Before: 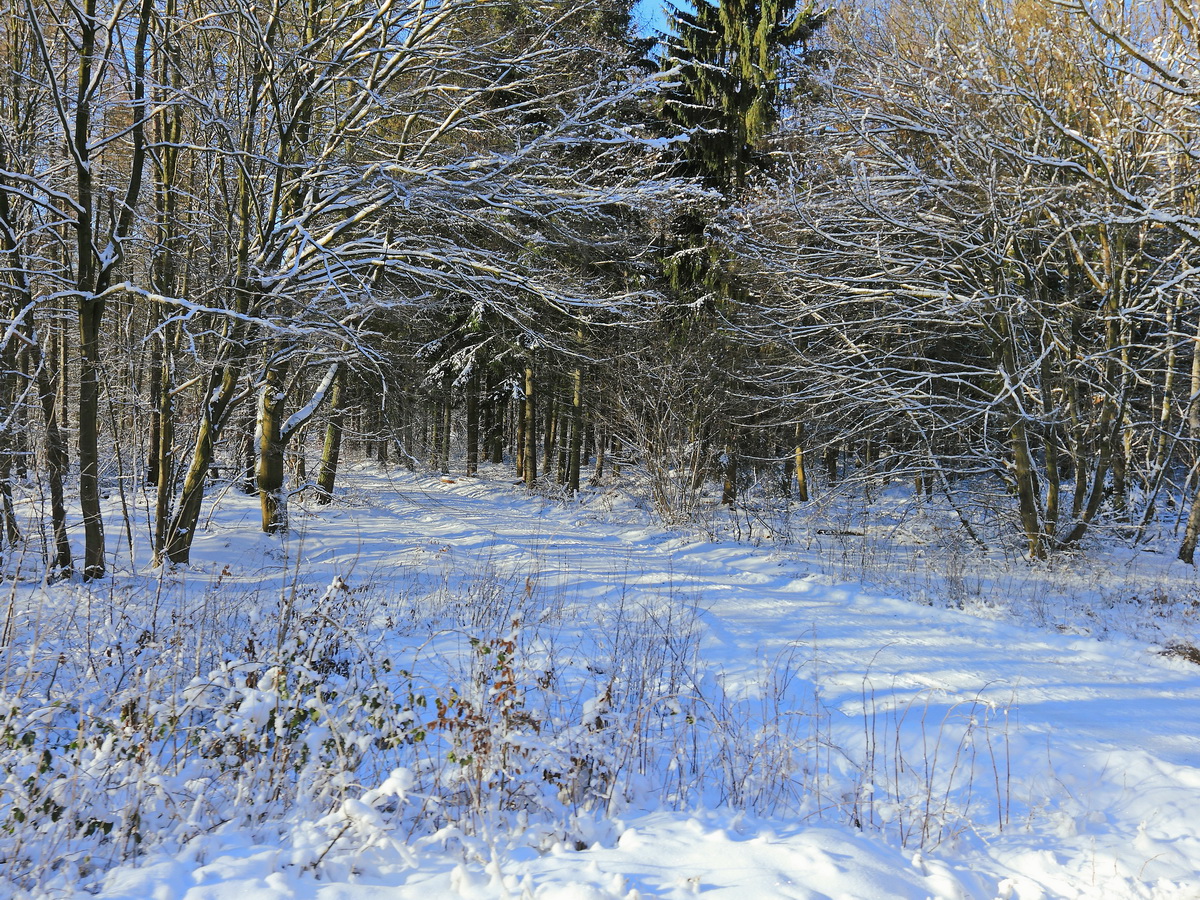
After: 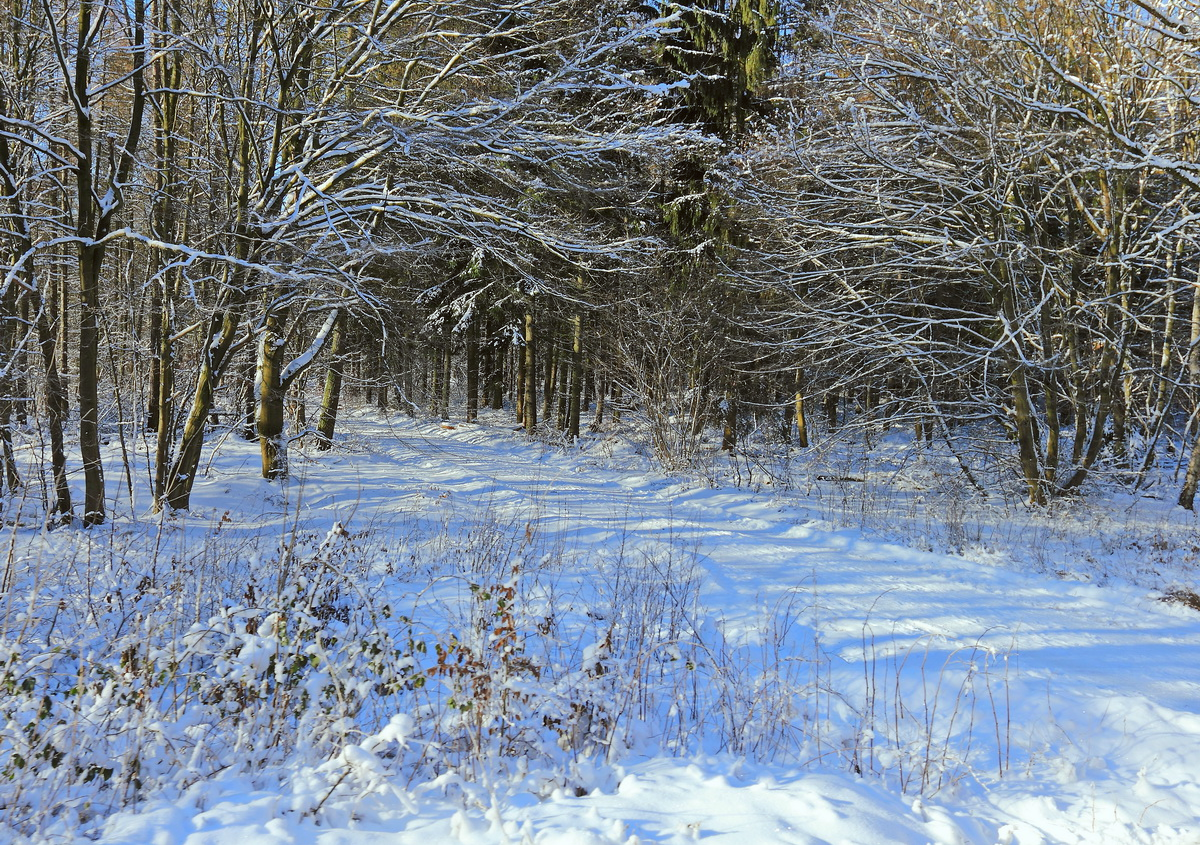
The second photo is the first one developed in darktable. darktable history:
crop and rotate: top 6.076%
color correction: highlights a* -2.96, highlights b* -2.24, shadows a* 2.54, shadows b* 2.7
